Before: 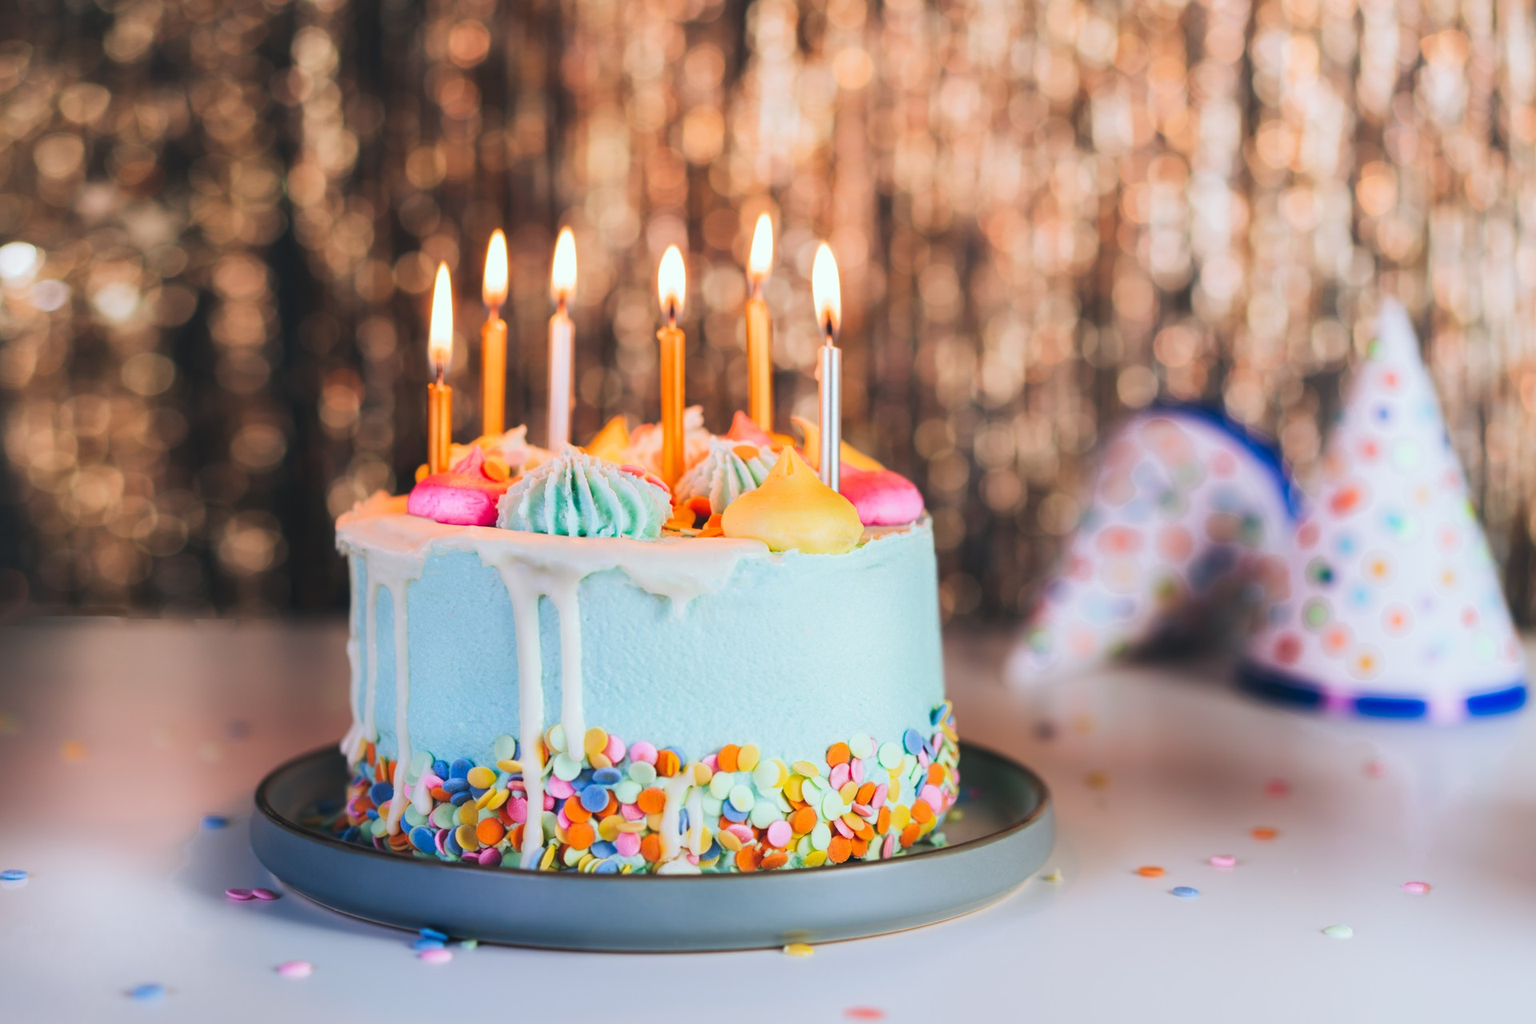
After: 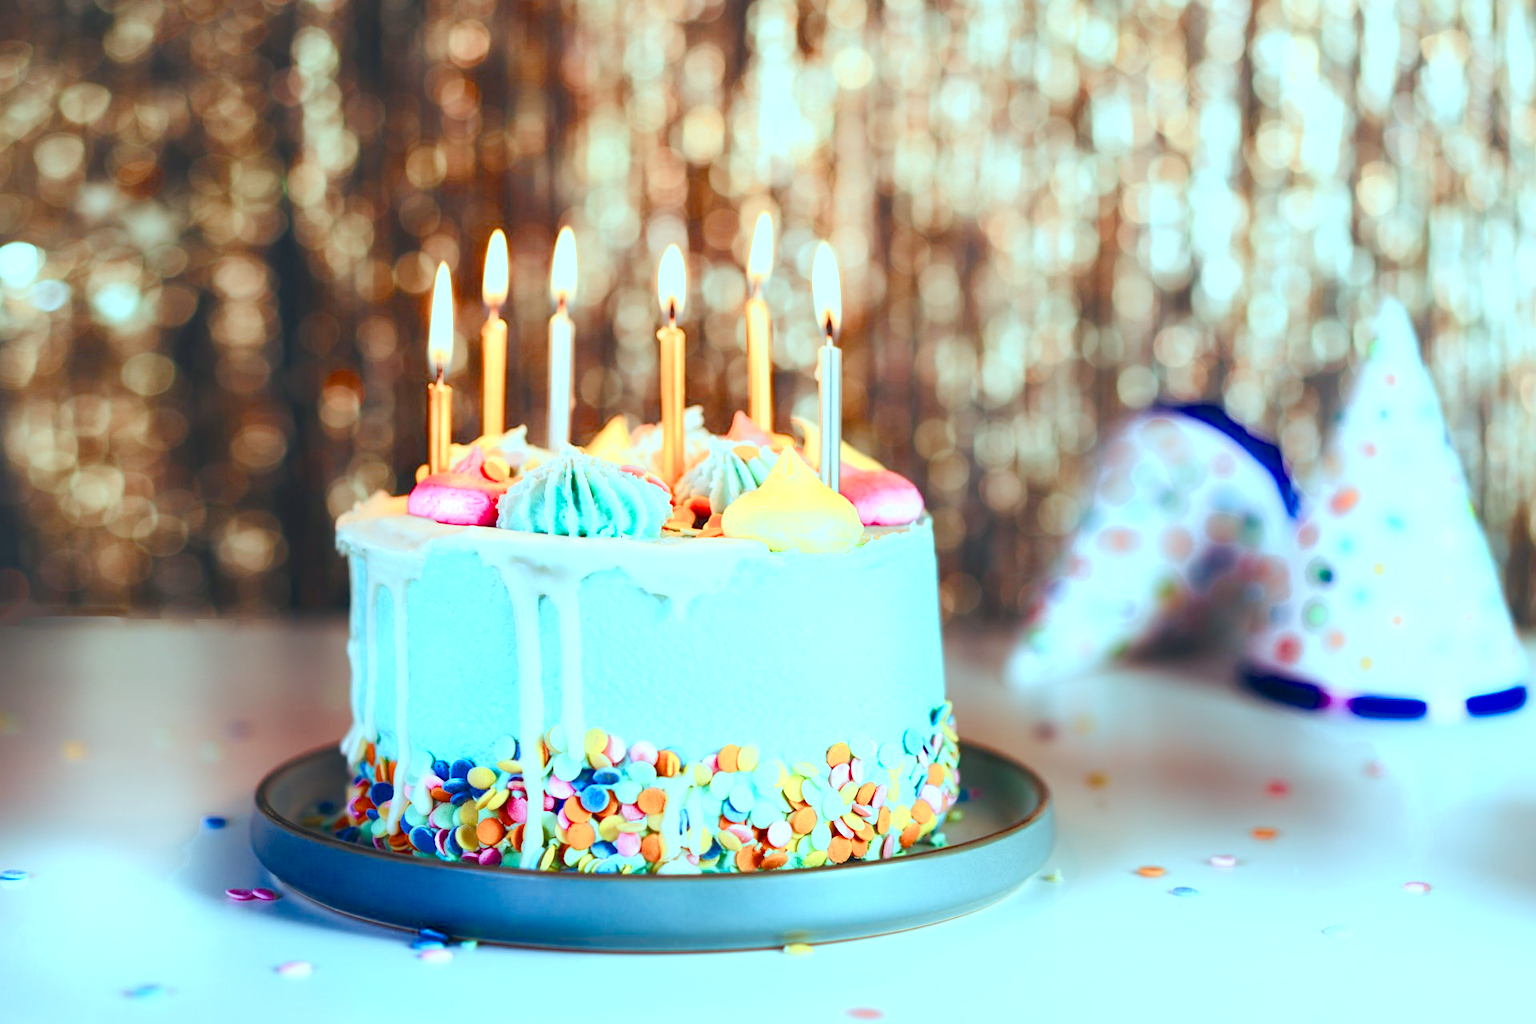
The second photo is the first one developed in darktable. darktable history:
color balance rgb: highlights gain › luminance -33.253%, highlights gain › chroma 5.736%, highlights gain › hue 217.81°, perceptual saturation grading › global saturation 0.621%, perceptual saturation grading › highlights -29.199%, perceptual saturation grading › mid-tones 28.784%, perceptual saturation grading › shadows 58.748%, perceptual brilliance grading › global brilliance 25.251%, saturation formula JzAzBz (2021)
exposure: black level correction 0.001, exposure 0.498 EV, compensate exposure bias true, compensate highlight preservation false
